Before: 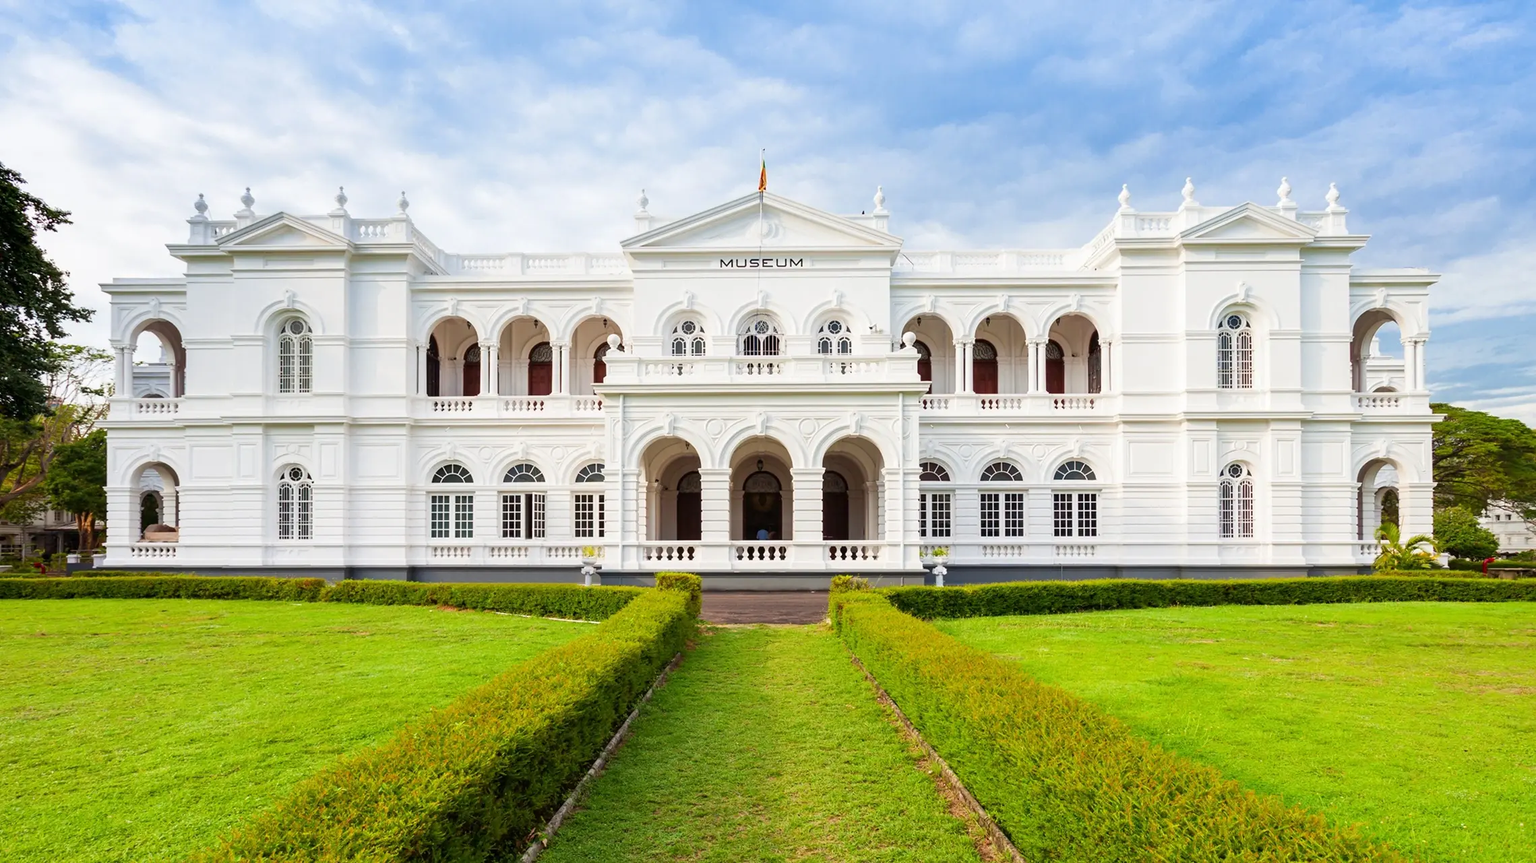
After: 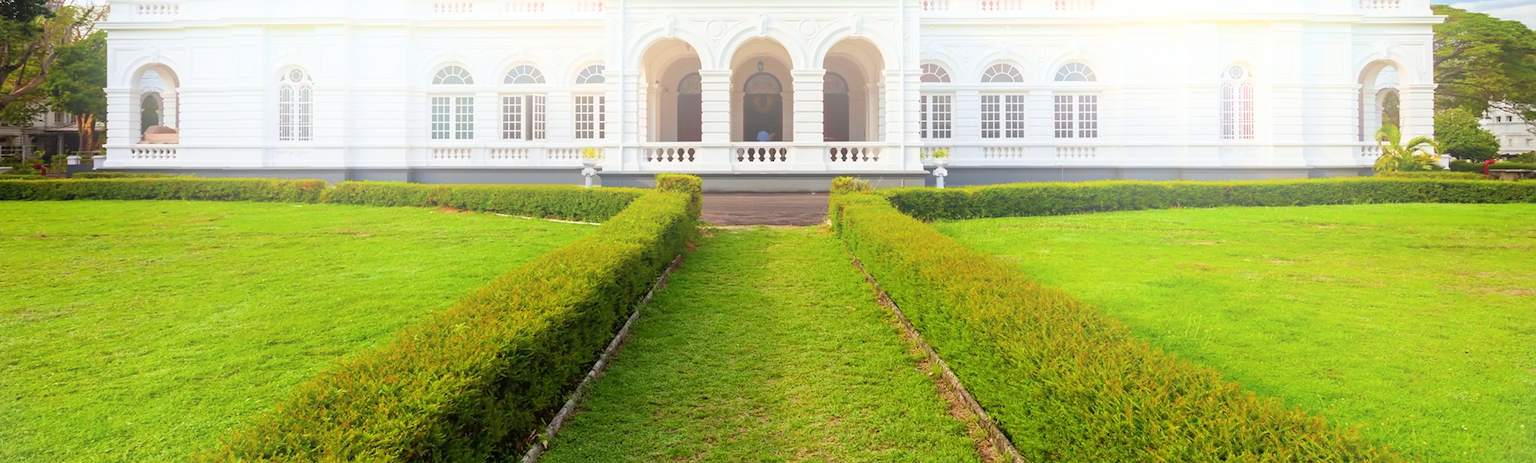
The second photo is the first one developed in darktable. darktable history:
vignetting: fall-off start 100%, brightness -0.282, width/height ratio 1.31
crop and rotate: top 46.237%
bloom: on, module defaults
white balance: red 0.986, blue 1.01
